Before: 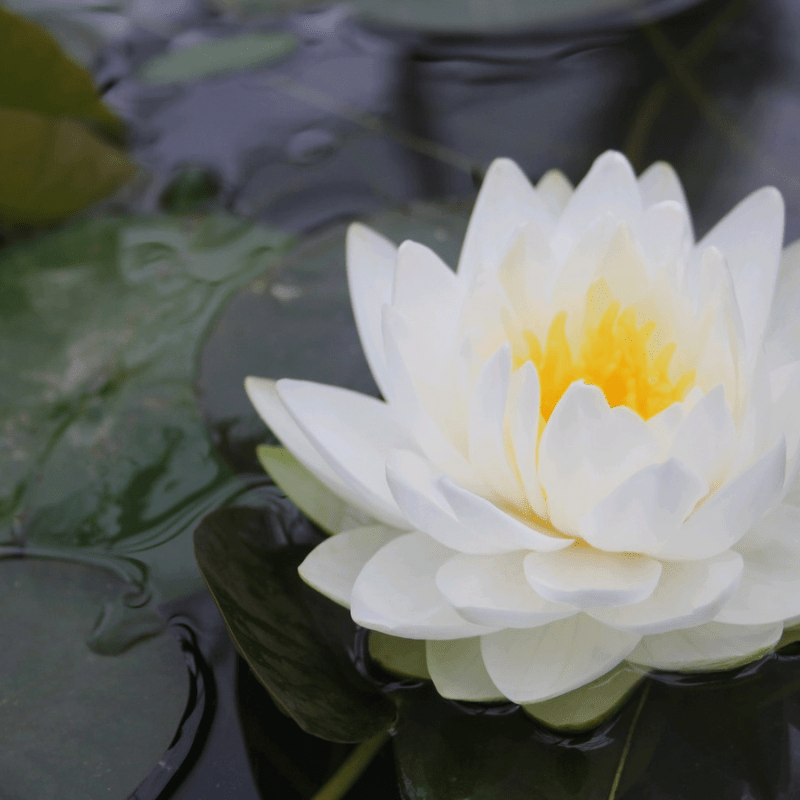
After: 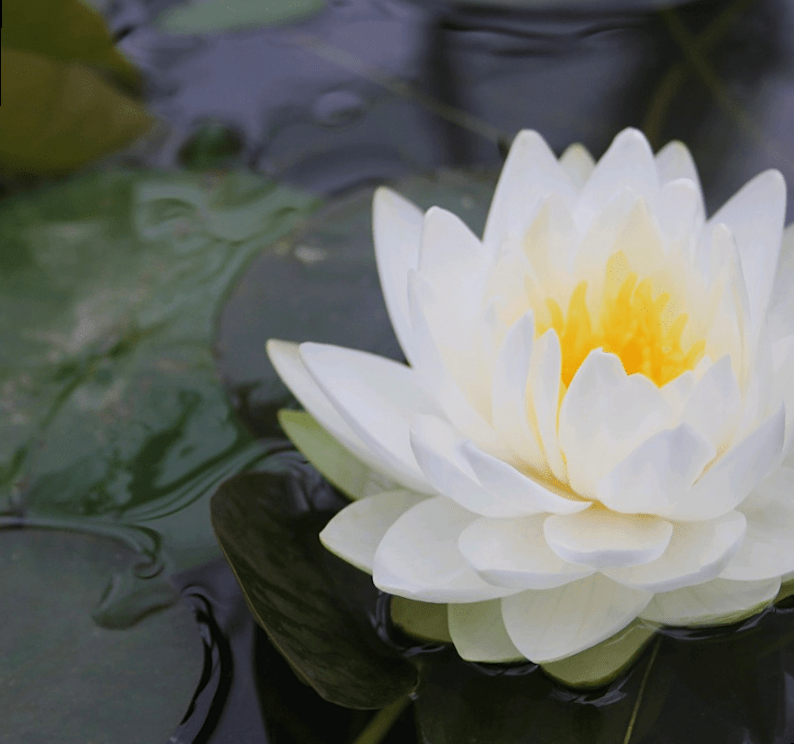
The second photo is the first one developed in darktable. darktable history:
rotate and perspective: rotation 0.679°, lens shift (horizontal) 0.136, crop left 0.009, crop right 0.991, crop top 0.078, crop bottom 0.95
velvia: strength 15%
sharpen: amount 0.2
